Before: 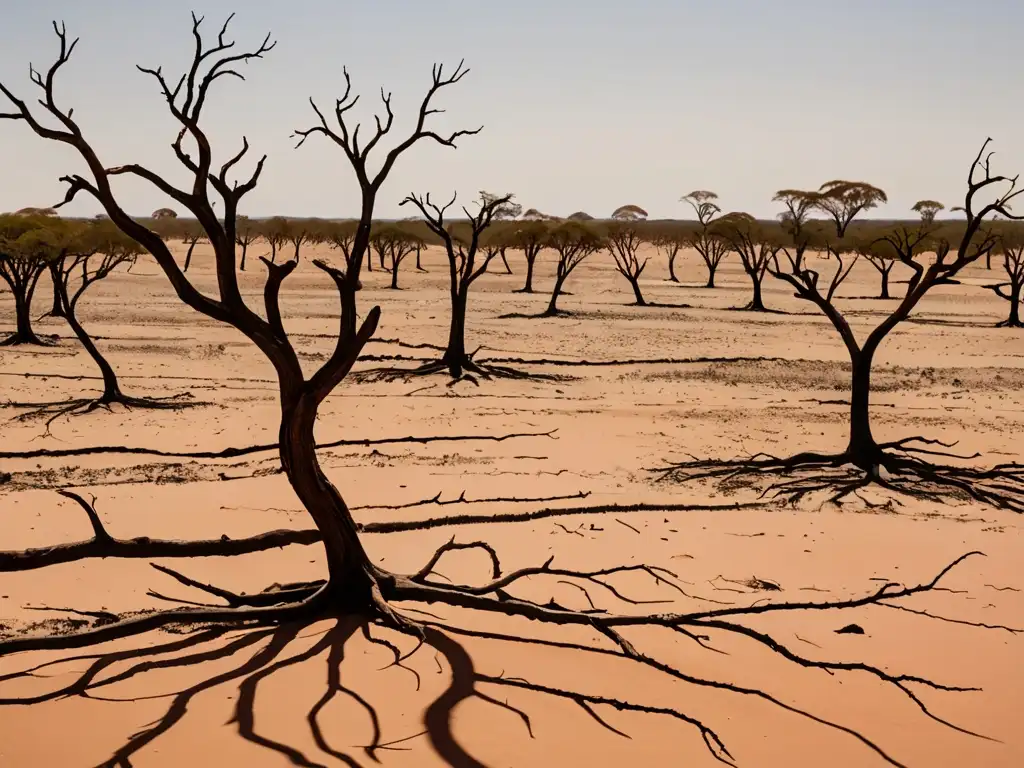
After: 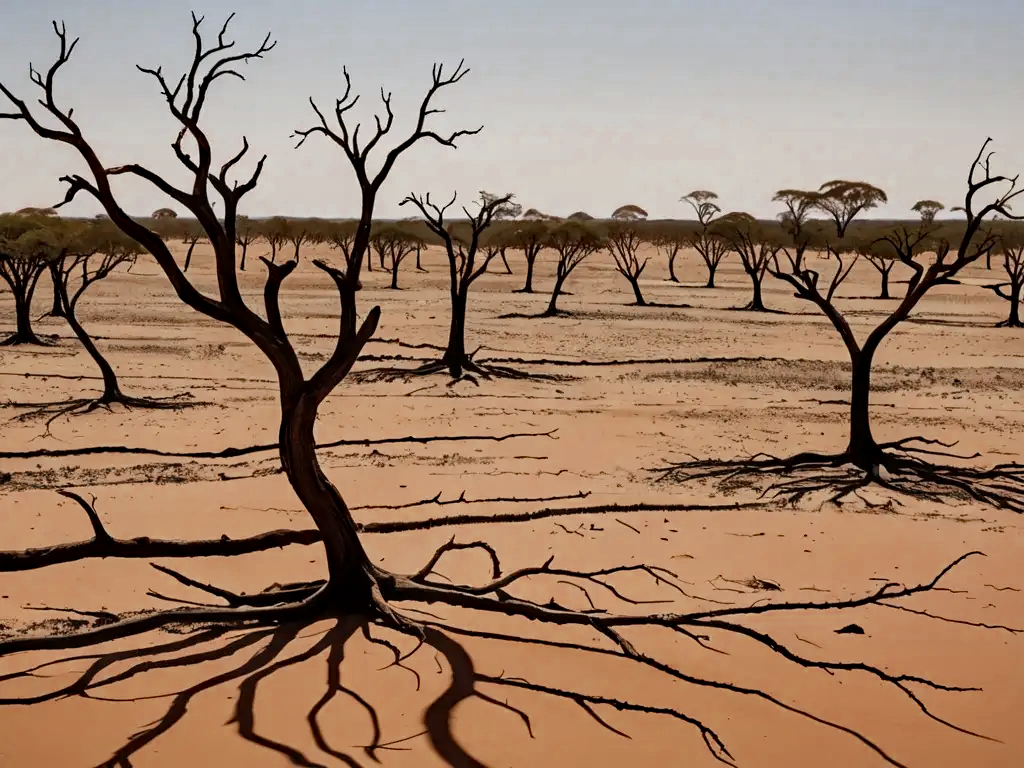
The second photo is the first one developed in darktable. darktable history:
shadows and highlights: shadows 20.81, highlights -36.99, soften with gaussian
local contrast: highlights 103%, shadows 97%, detail 119%, midtone range 0.2
color zones: curves: ch0 [(0, 0.5) (0.125, 0.4) (0.25, 0.5) (0.375, 0.4) (0.5, 0.4) (0.625, 0.6) (0.75, 0.6) (0.875, 0.5)]; ch1 [(0, 0.35) (0.125, 0.45) (0.25, 0.35) (0.375, 0.35) (0.5, 0.35) (0.625, 0.35) (0.75, 0.45) (0.875, 0.35)]; ch2 [(0, 0.6) (0.125, 0.5) (0.25, 0.5) (0.375, 0.6) (0.5, 0.6) (0.625, 0.5) (0.75, 0.5) (0.875, 0.5)]
haze removal: compatibility mode true, adaptive false
